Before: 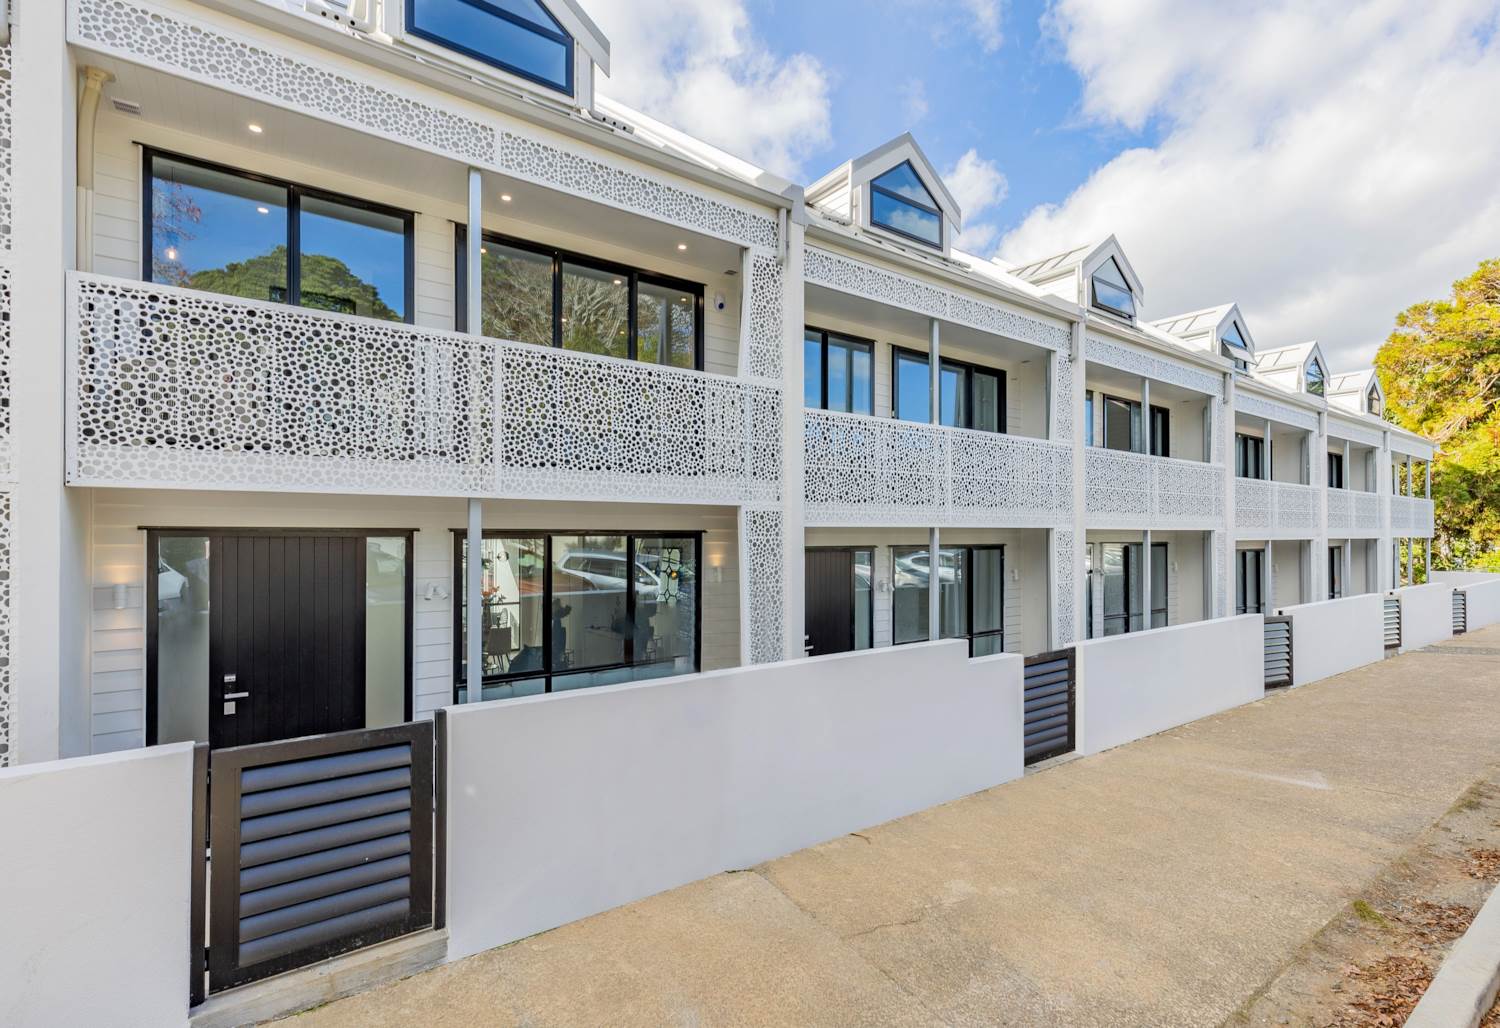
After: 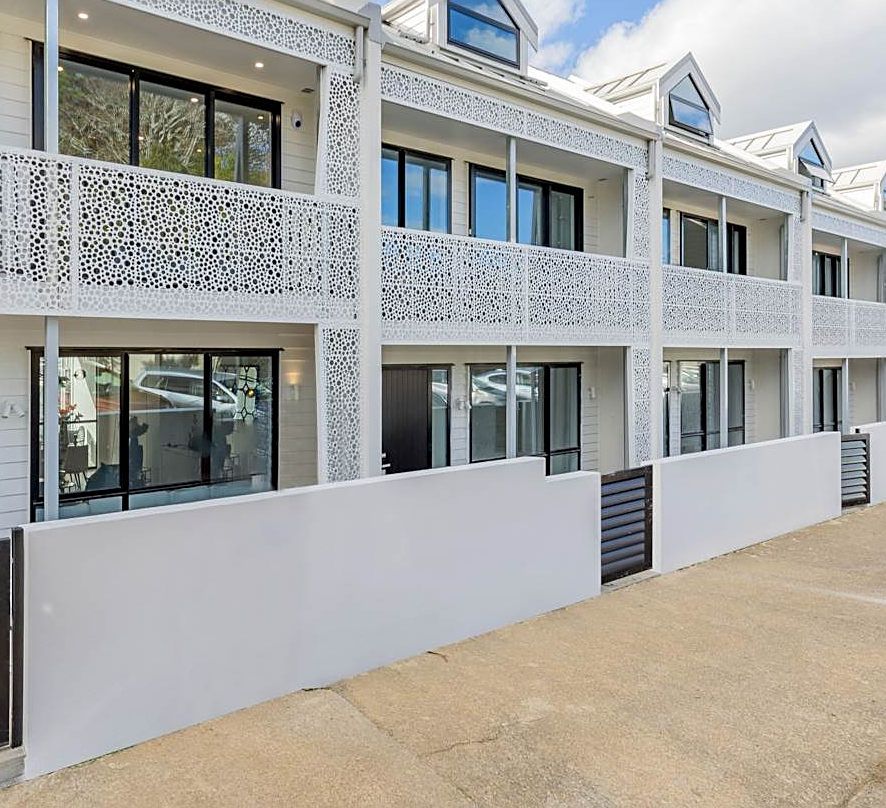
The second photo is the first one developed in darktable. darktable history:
crop and rotate: left 28.256%, top 17.734%, right 12.656%, bottom 3.573%
base curve: curves: ch0 [(0, 0) (0.989, 0.992)], preserve colors none
sharpen: on, module defaults
